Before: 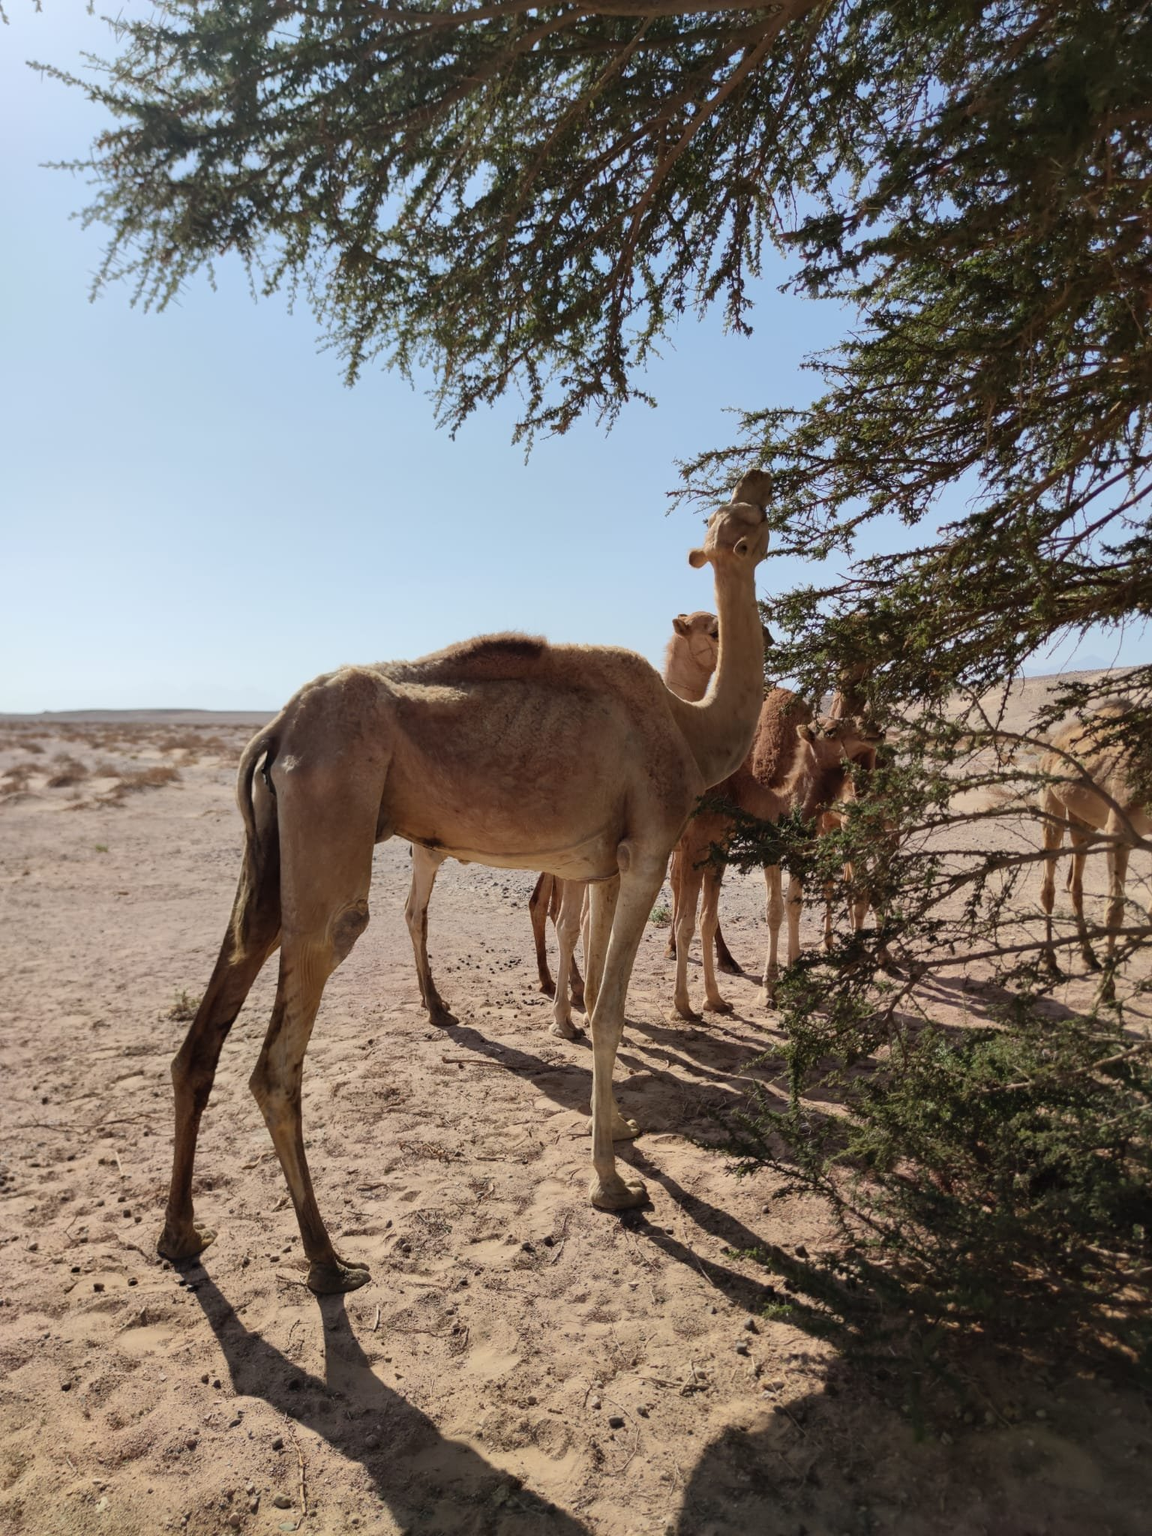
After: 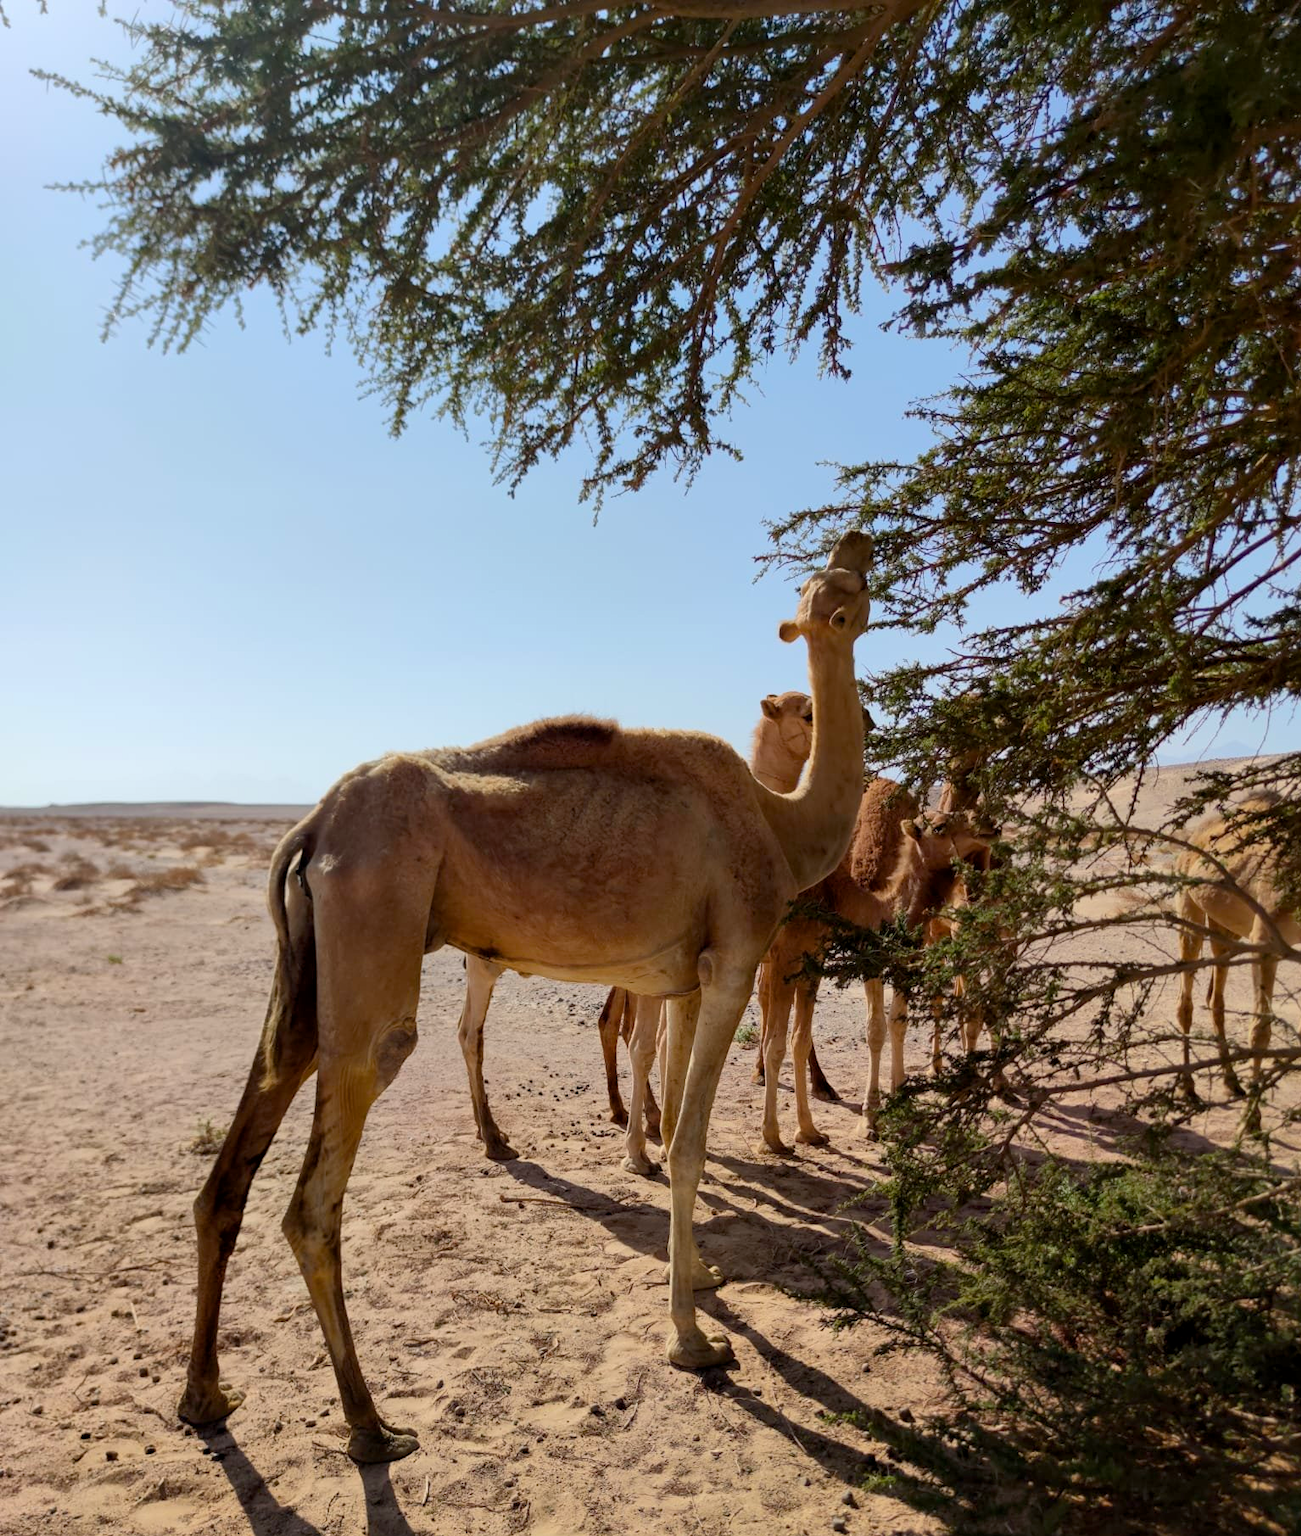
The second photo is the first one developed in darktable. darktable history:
color balance rgb: perceptual saturation grading › global saturation 30.595%
crop and rotate: top 0%, bottom 11.525%
exposure: black level correction 0.005, exposure 0.003 EV, compensate highlight preservation false
